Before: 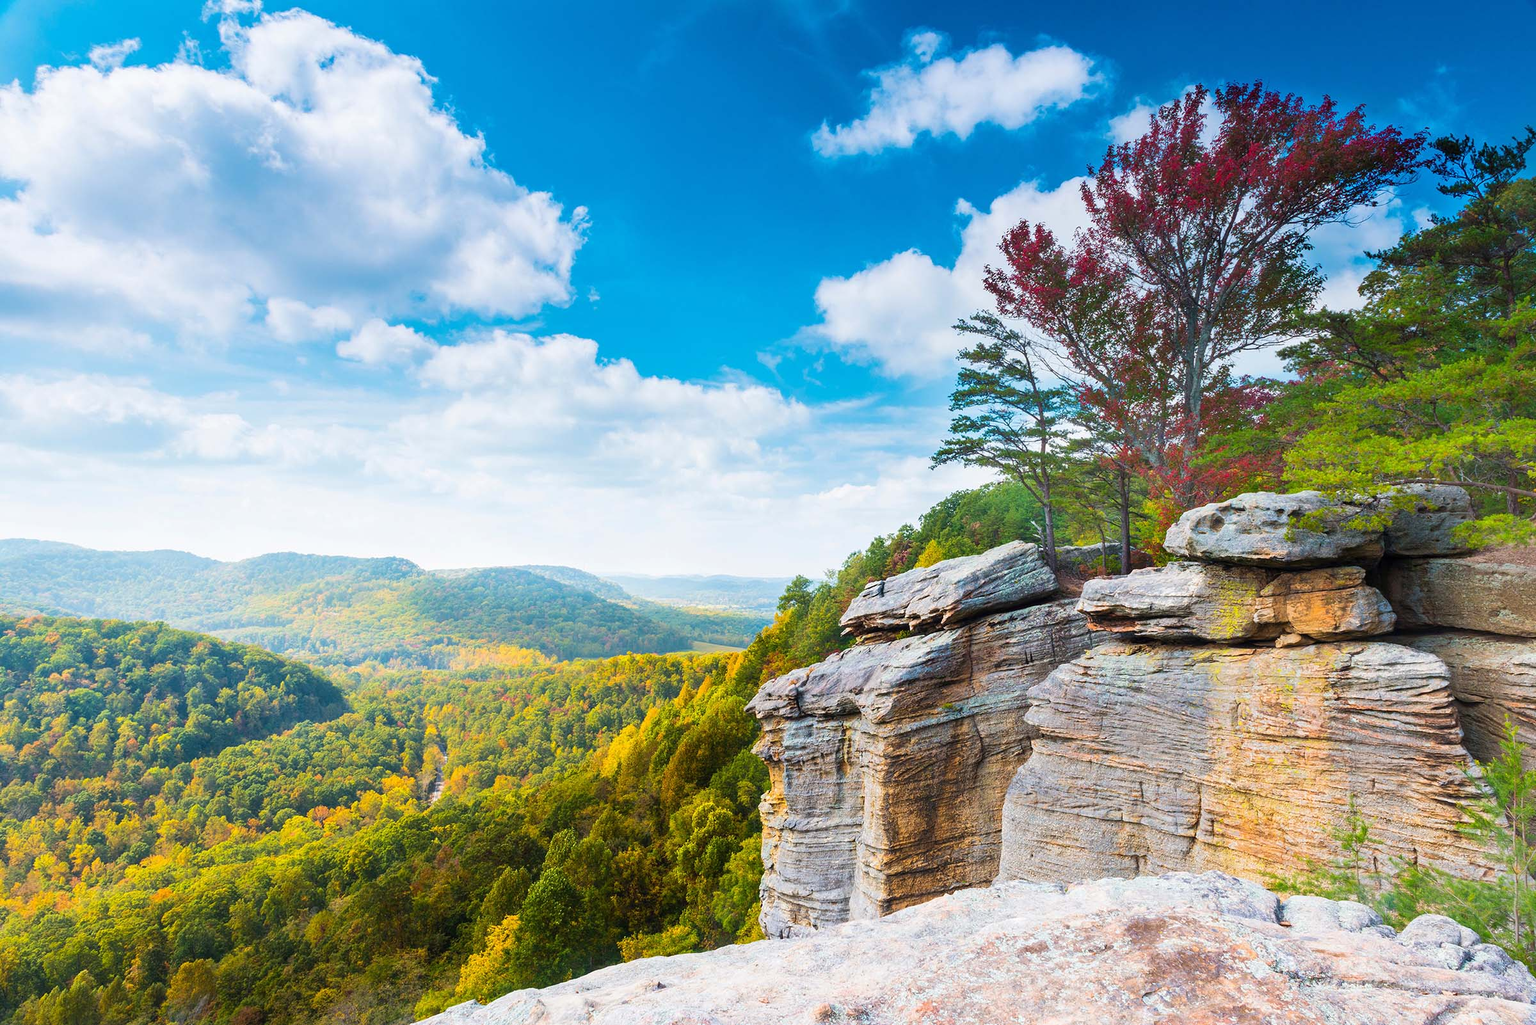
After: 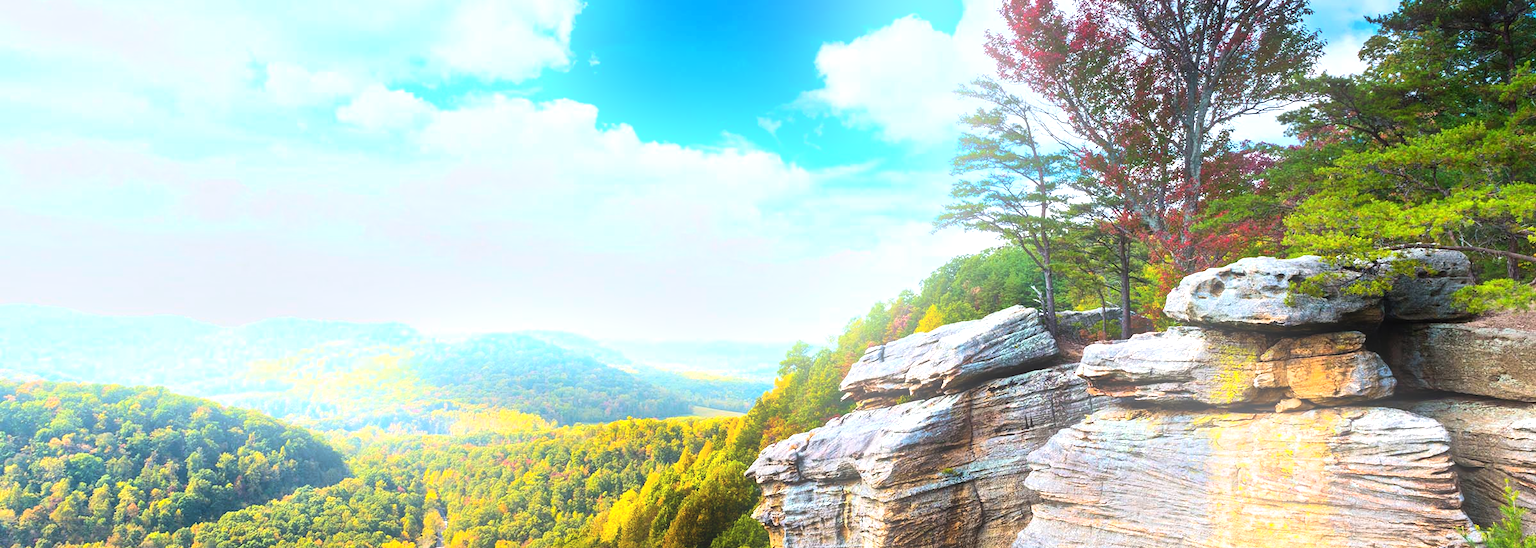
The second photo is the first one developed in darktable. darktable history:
bloom: size 16%, threshold 98%, strength 20%
crop and rotate: top 23.043%, bottom 23.437%
tone equalizer: -8 EV -0.75 EV, -7 EV -0.7 EV, -6 EV -0.6 EV, -5 EV -0.4 EV, -3 EV 0.4 EV, -2 EV 0.6 EV, -1 EV 0.7 EV, +0 EV 0.75 EV, edges refinement/feathering 500, mask exposure compensation -1.57 EV, preserve details no
white balance: red 0.988, blue 1.017
